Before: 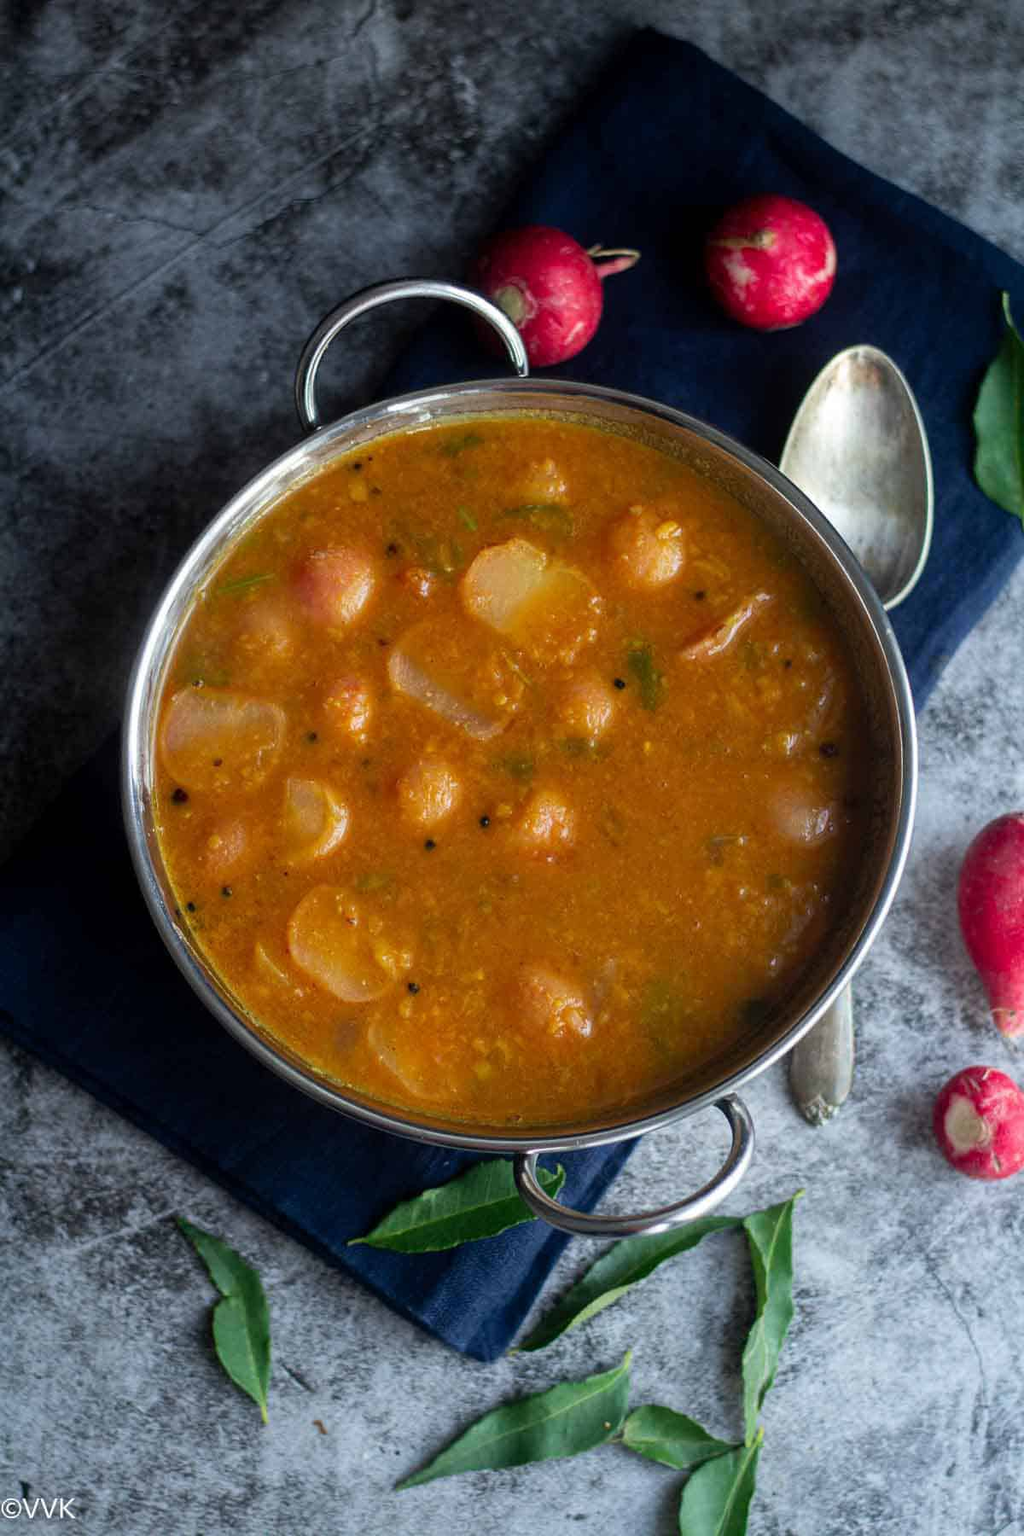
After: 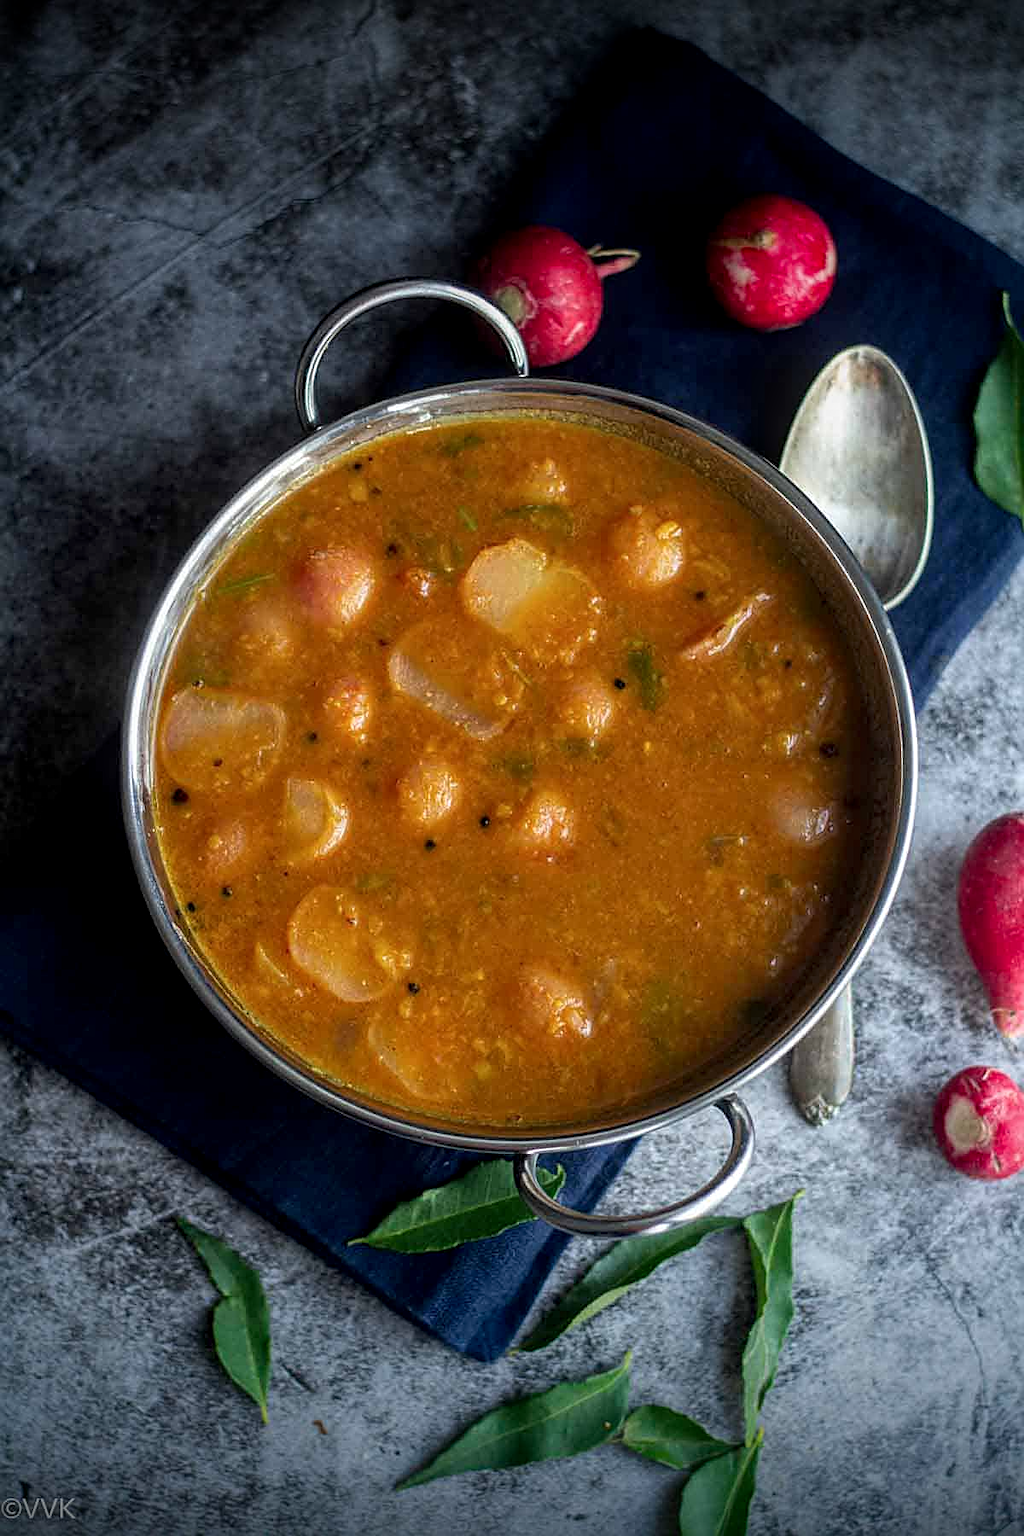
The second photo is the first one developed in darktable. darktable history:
sharpen: on, module defaults
tone equalizer: on, module defaults
local contrast: on, module defaults
vignetting: fall-off start 98.29%, fall-off radius 100%, brightness -1, saturation 0.5, width/height ratio 1.428
